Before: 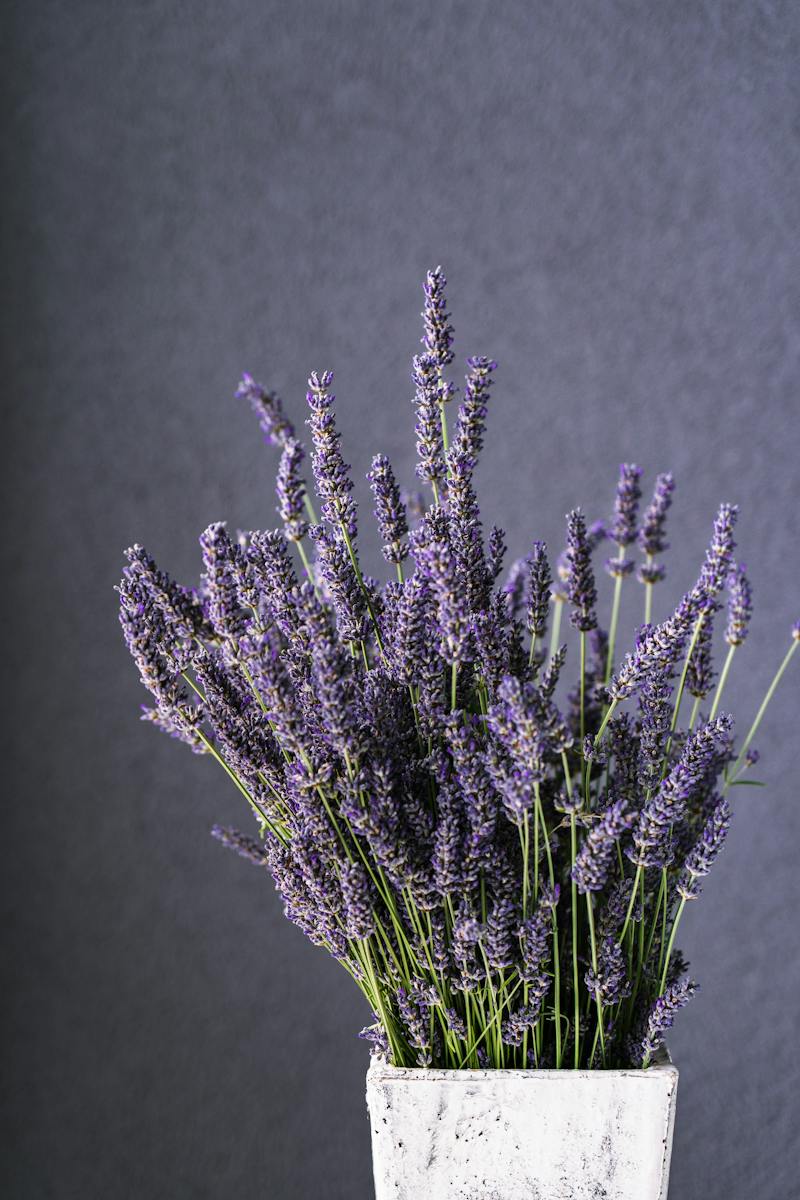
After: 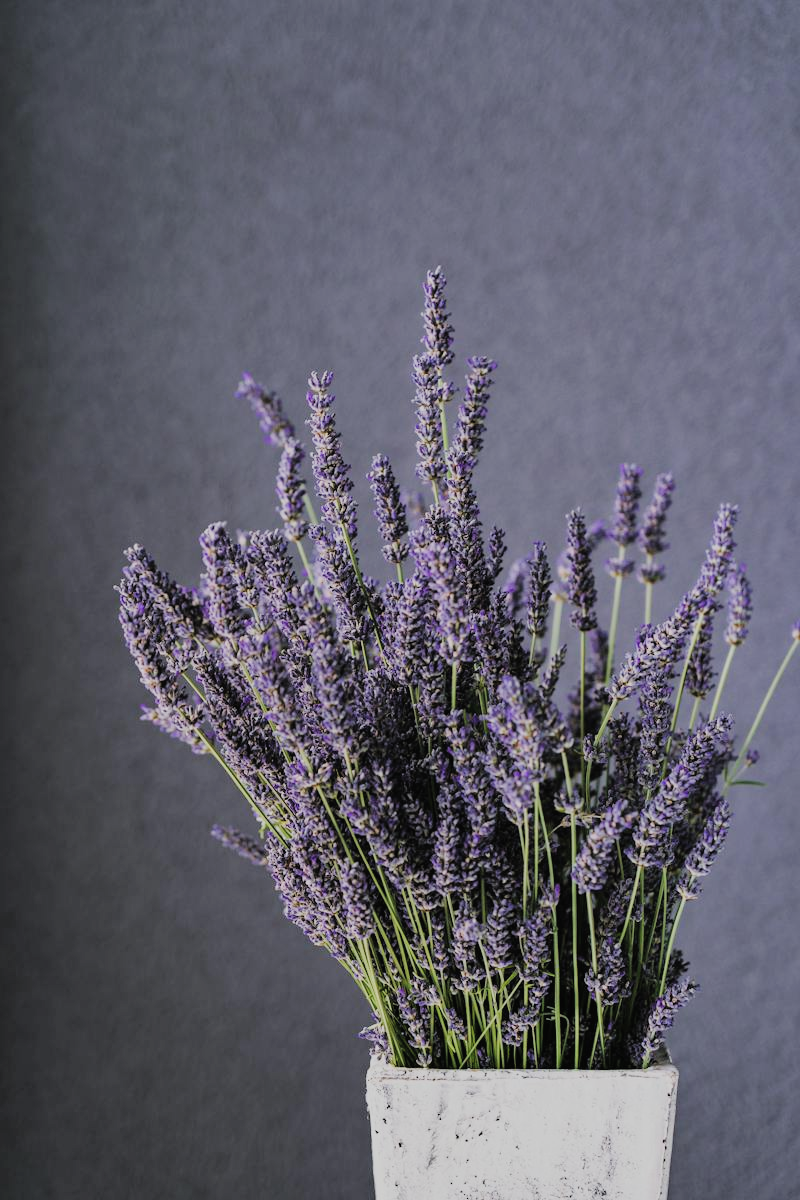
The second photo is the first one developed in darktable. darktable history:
filmic rgb: black relative exposure -6.98 EV, white relative exposure 5.63 EV, hardness 2.86
shadows and highlights: shadows 29.32, highlights -29.32, low approximation 0.01, soften with gaussian
exposure: black level correction -0.008, exposure 0.067 EV, compensate highlight preservation false
